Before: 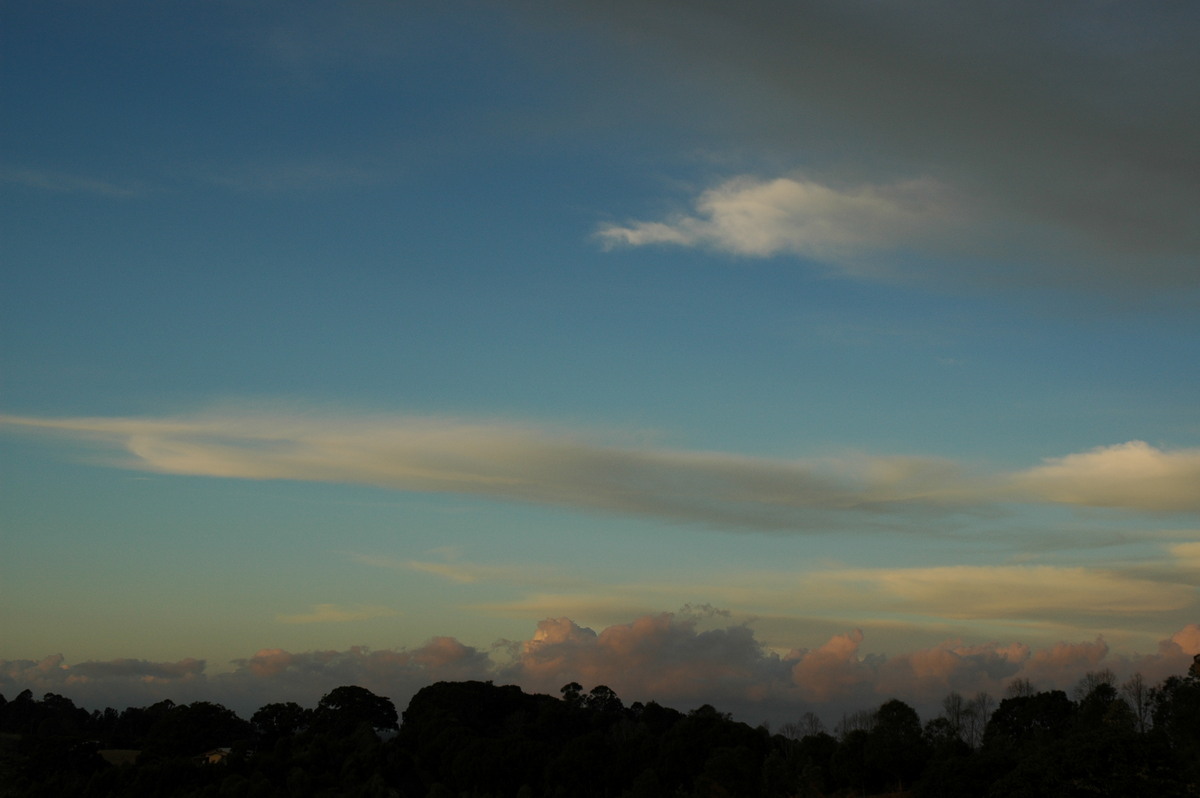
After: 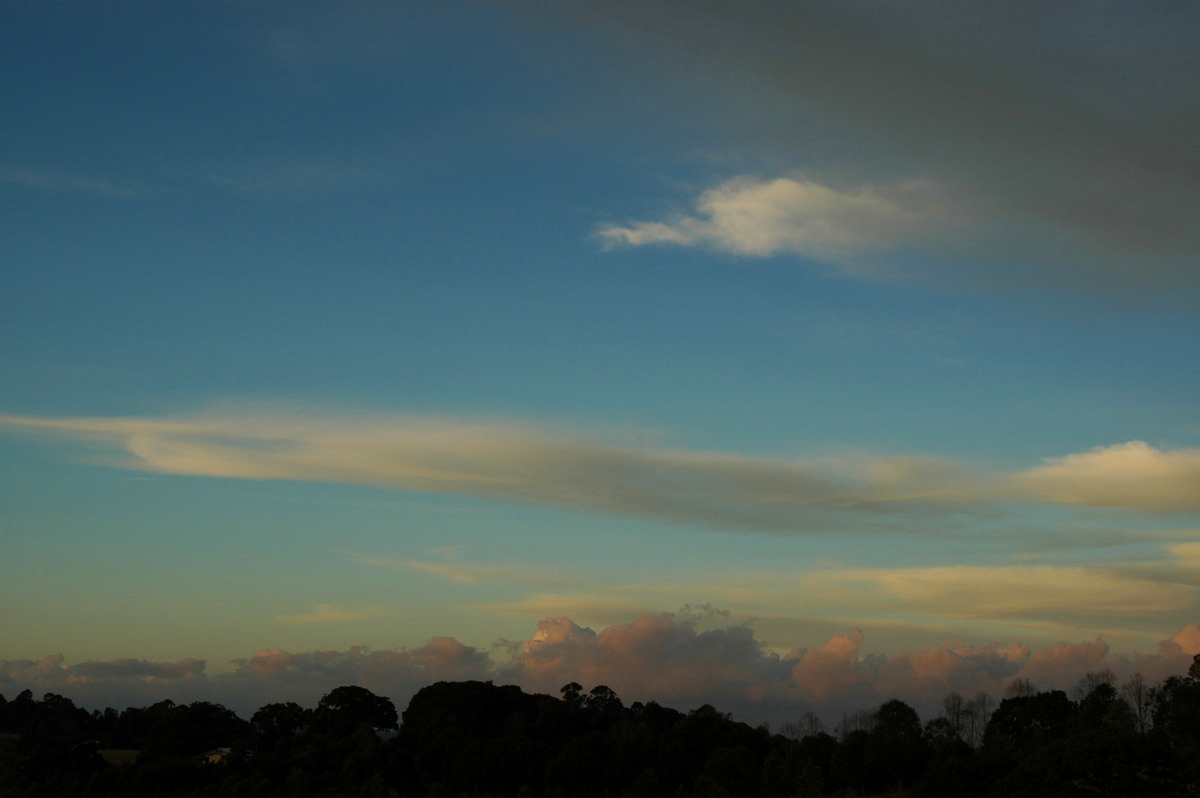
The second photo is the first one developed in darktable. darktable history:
velvia: strength 15.2%
